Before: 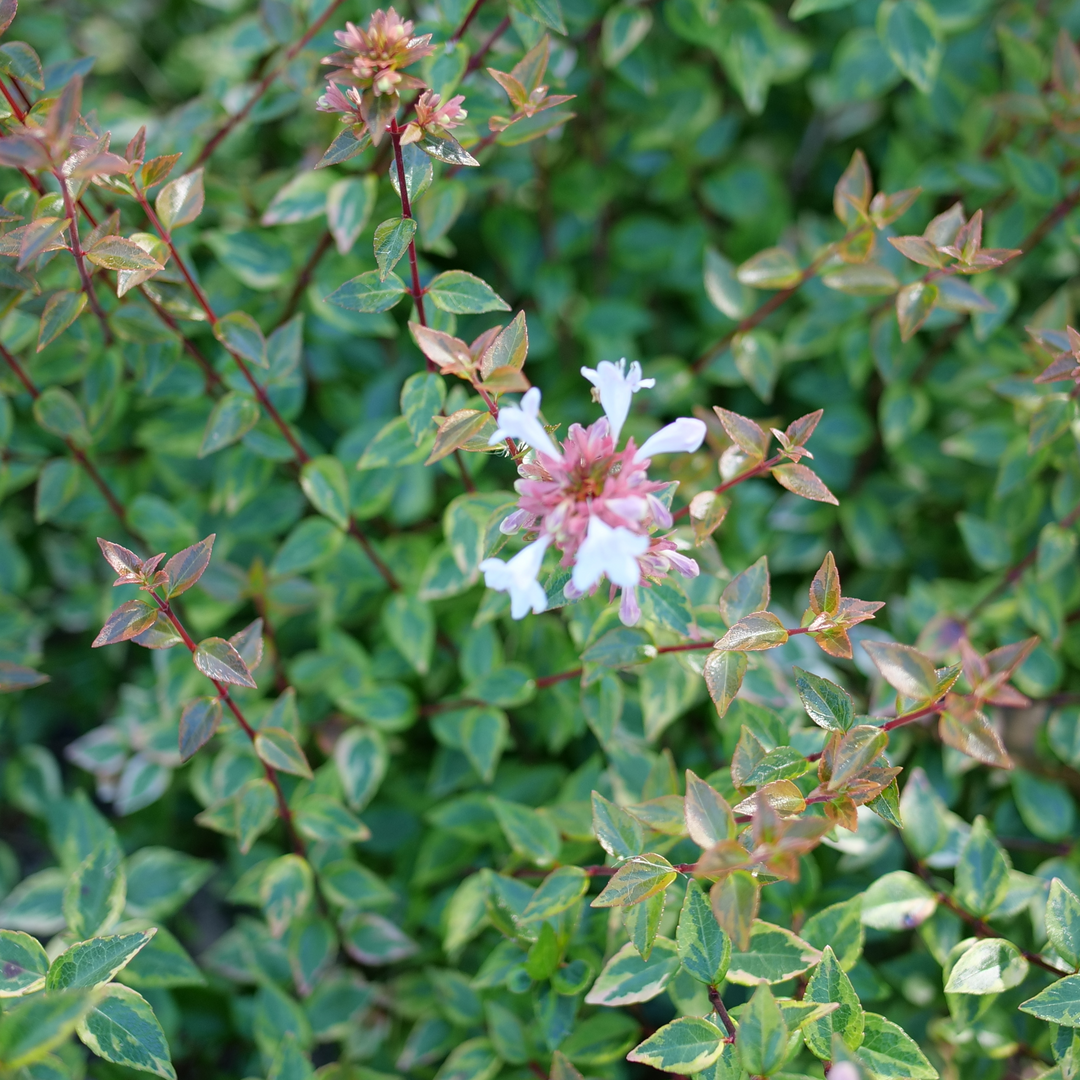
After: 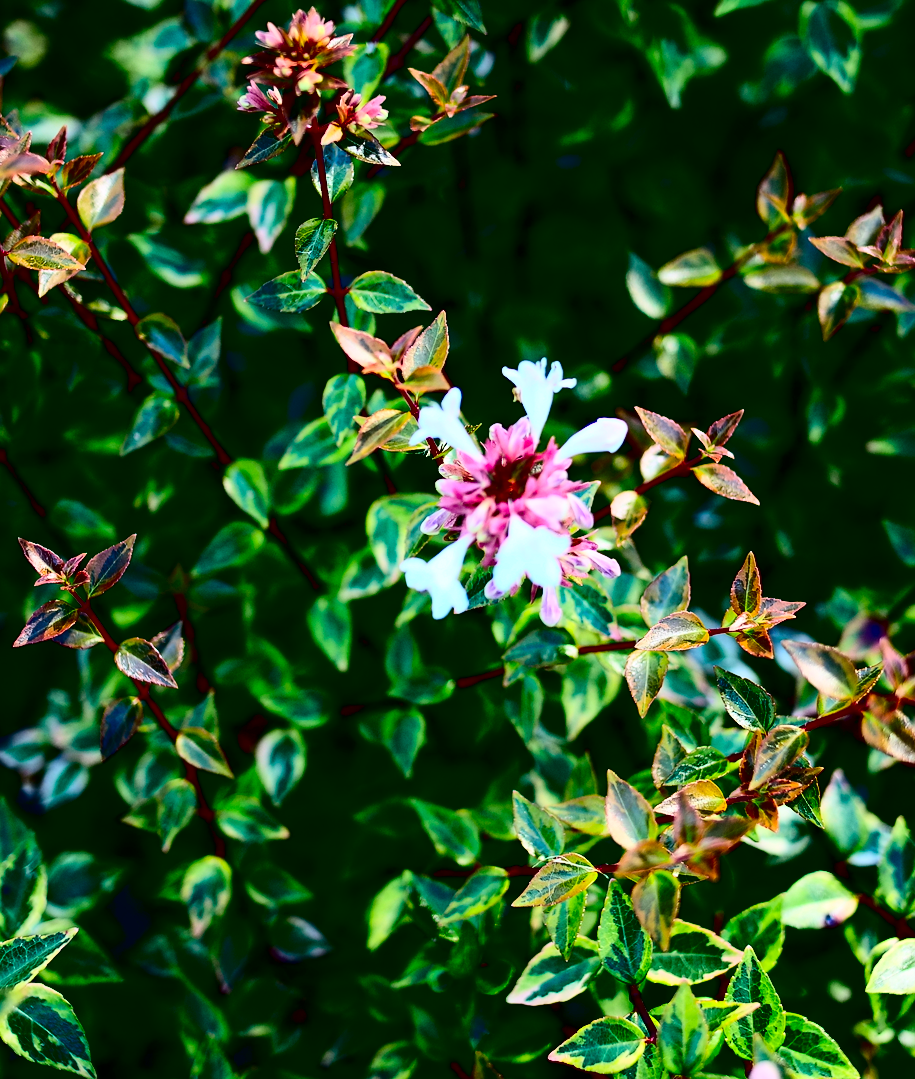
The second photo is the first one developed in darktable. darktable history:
contrast brightness saturation: contrast 0.769, brightness -0.981, saturation 0.983
crop: left 7.364%, right 7.852%
